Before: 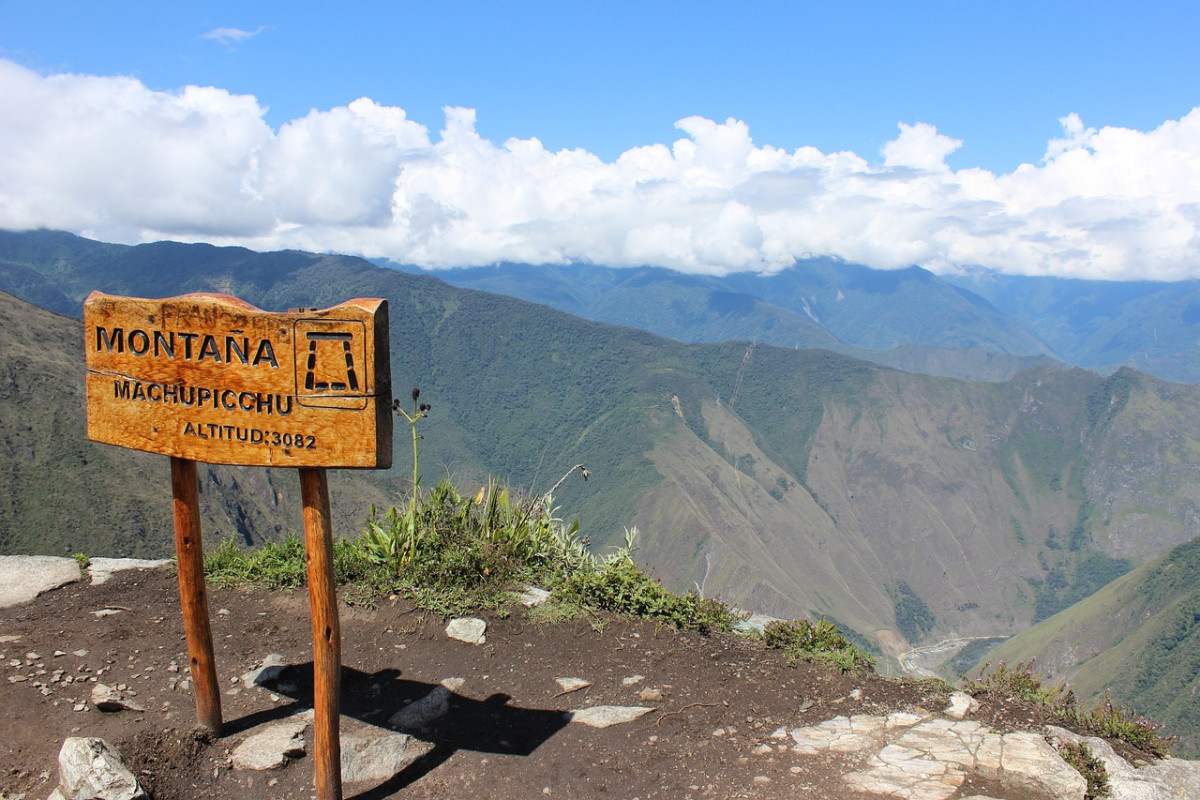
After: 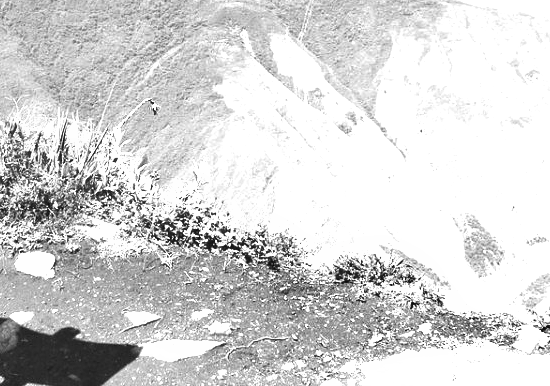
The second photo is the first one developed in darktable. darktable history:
shadows and highlights: low approximation 0.01, soften with gaussian
crop: left 35.976%, top 45.819%, right 18.162%, bottom 5.807%
monochrome: on, module defaults
exposure: black level correction 0, exposure 2.138 EV, compensate exposure bias true, compensate highlight preservation false
